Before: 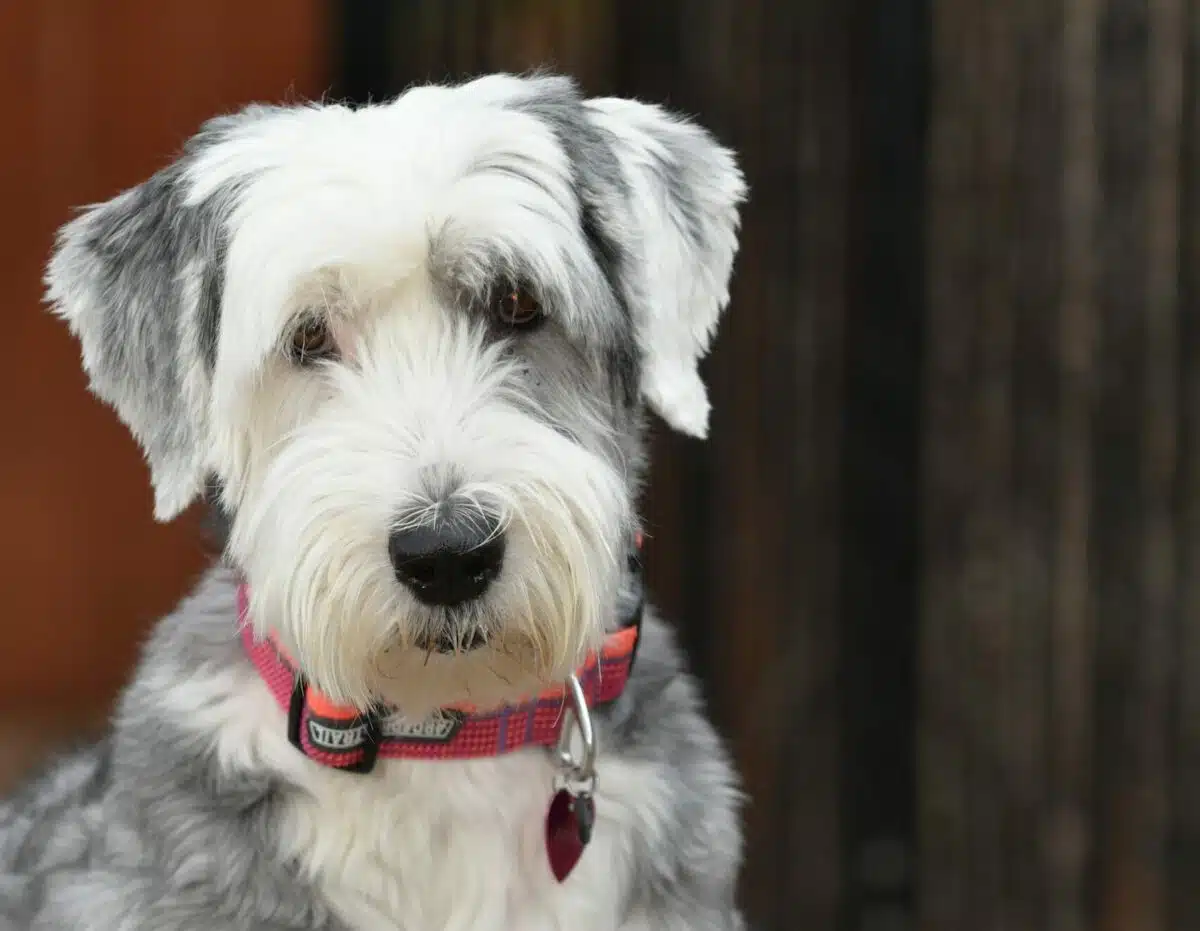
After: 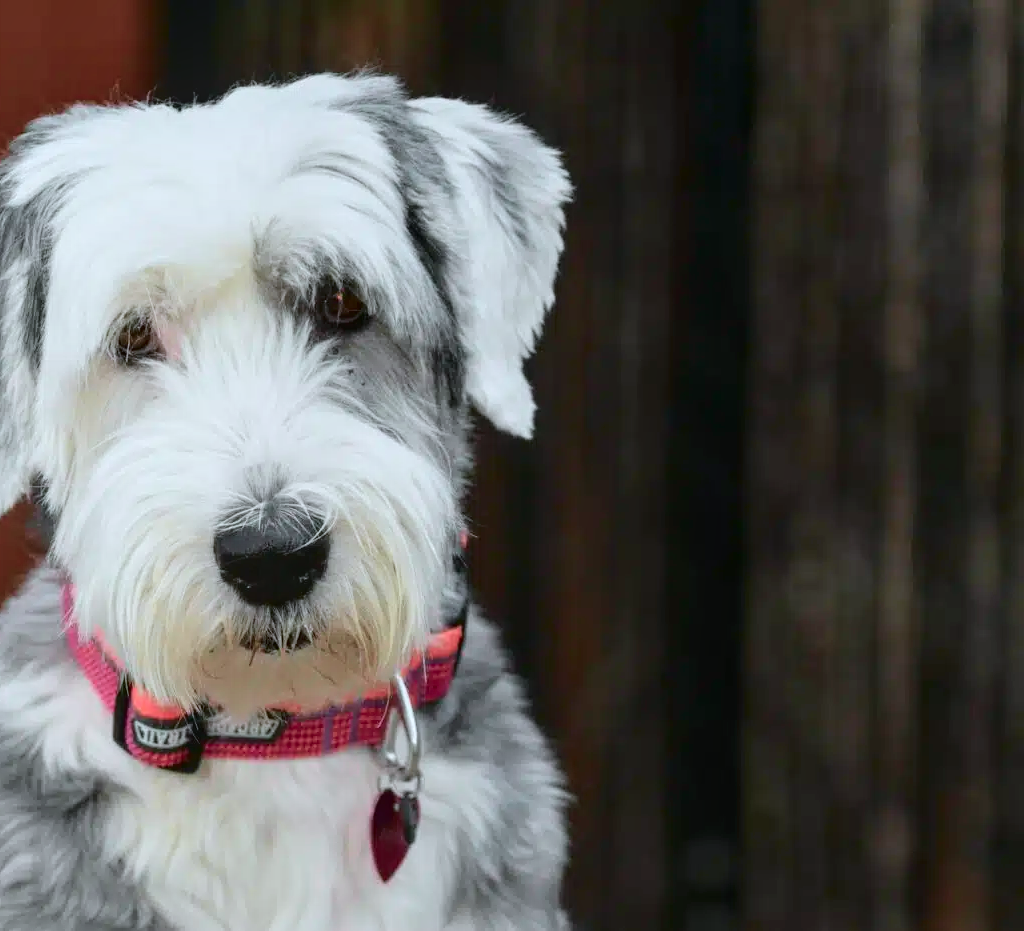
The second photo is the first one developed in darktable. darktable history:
crop and rotate: left 14.584%
white balance: red 0.954, blue 1.079
local contrast: detail 110%
tone curve: curves: ch0 [(0.003, 0) (0.066, 0.023) (0.149, 0.094) (0.264, 0.238) (0.395, 0.421) (0.517, 0.56) (0.688, 0.743) (0.813, 0.846) (1, 1)]; ch1 [(0, 0) (0.164, 0.115) (0.337, 0.332) (0.39, 0.398) (0.464, 0.461) (0.501, 0.5) (0.521, 0.535) (0.571, 0.588) (0.652, 0.681) (0.733, 0.749) (0.811, 0.796) (1, 1)]; ch2 [(0, 0) (0.337, 0.382) (0.464, 0.476) (0.501, 0.502) (0.527, 0.54) (0.556, 0.567) (0.6, 0.59) (0.687, 0.675) (1, 1)], color space Lab, independent channels, preserve colors none
